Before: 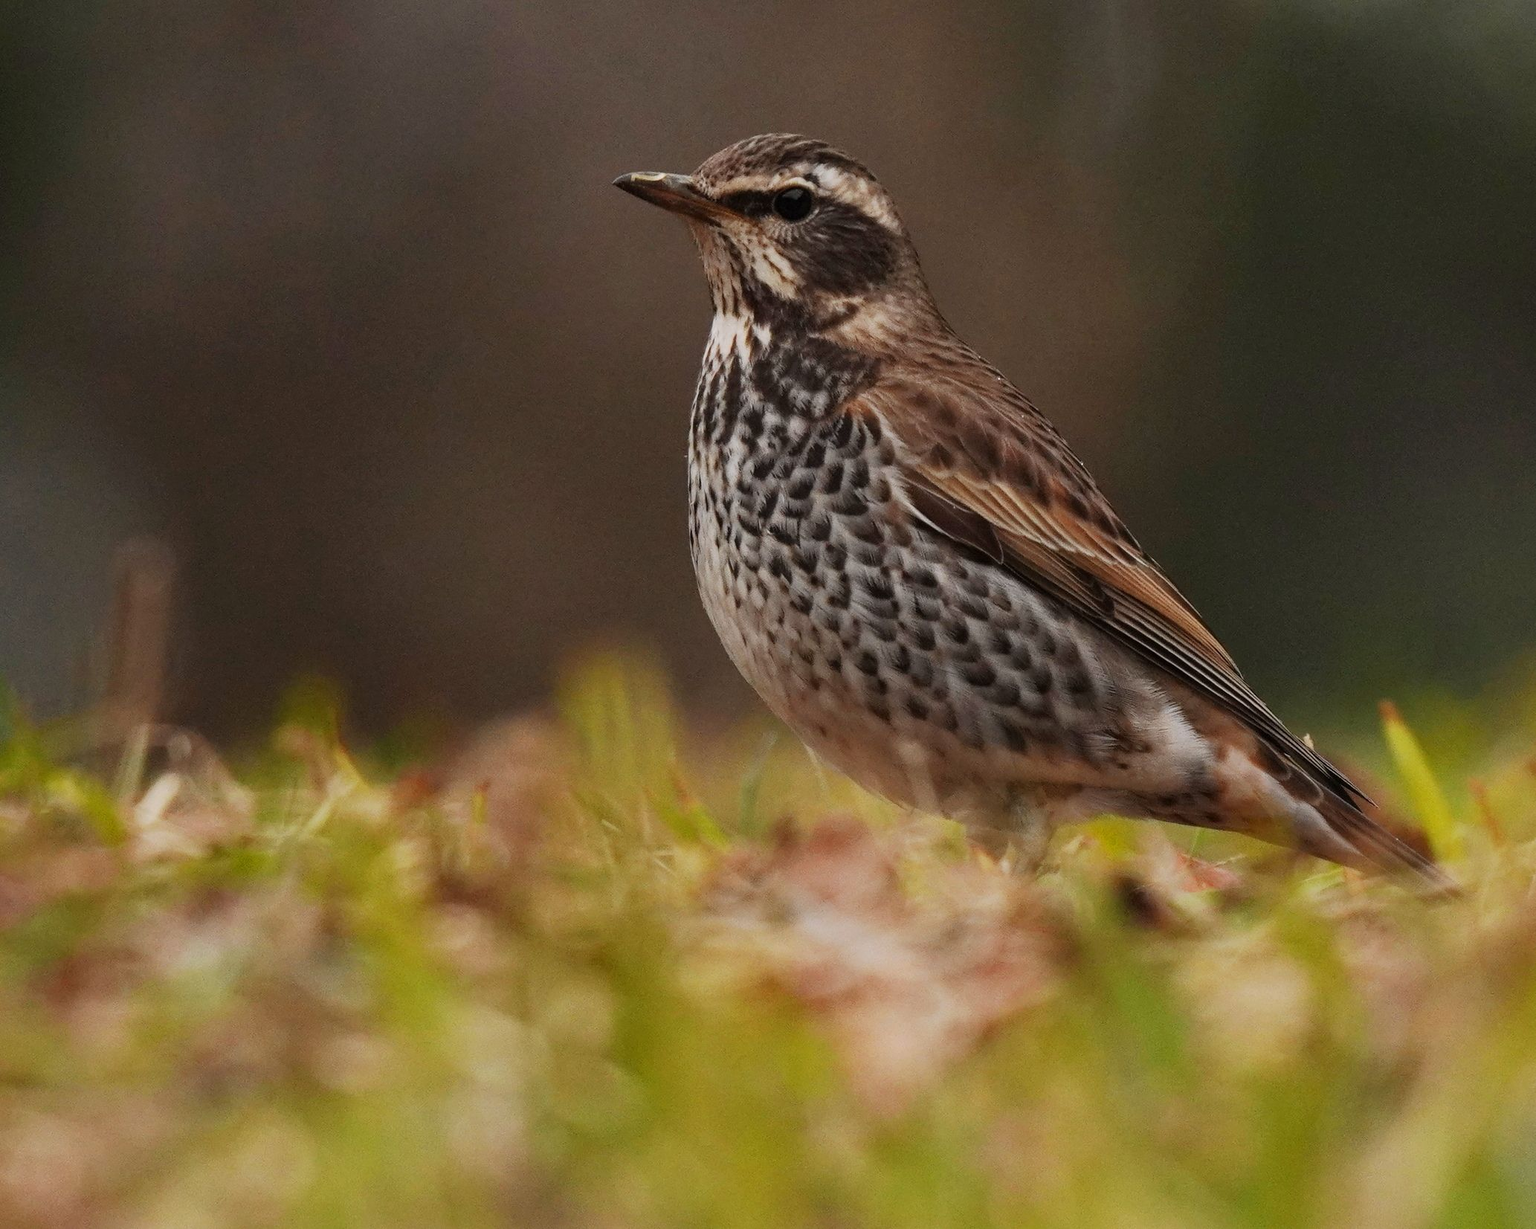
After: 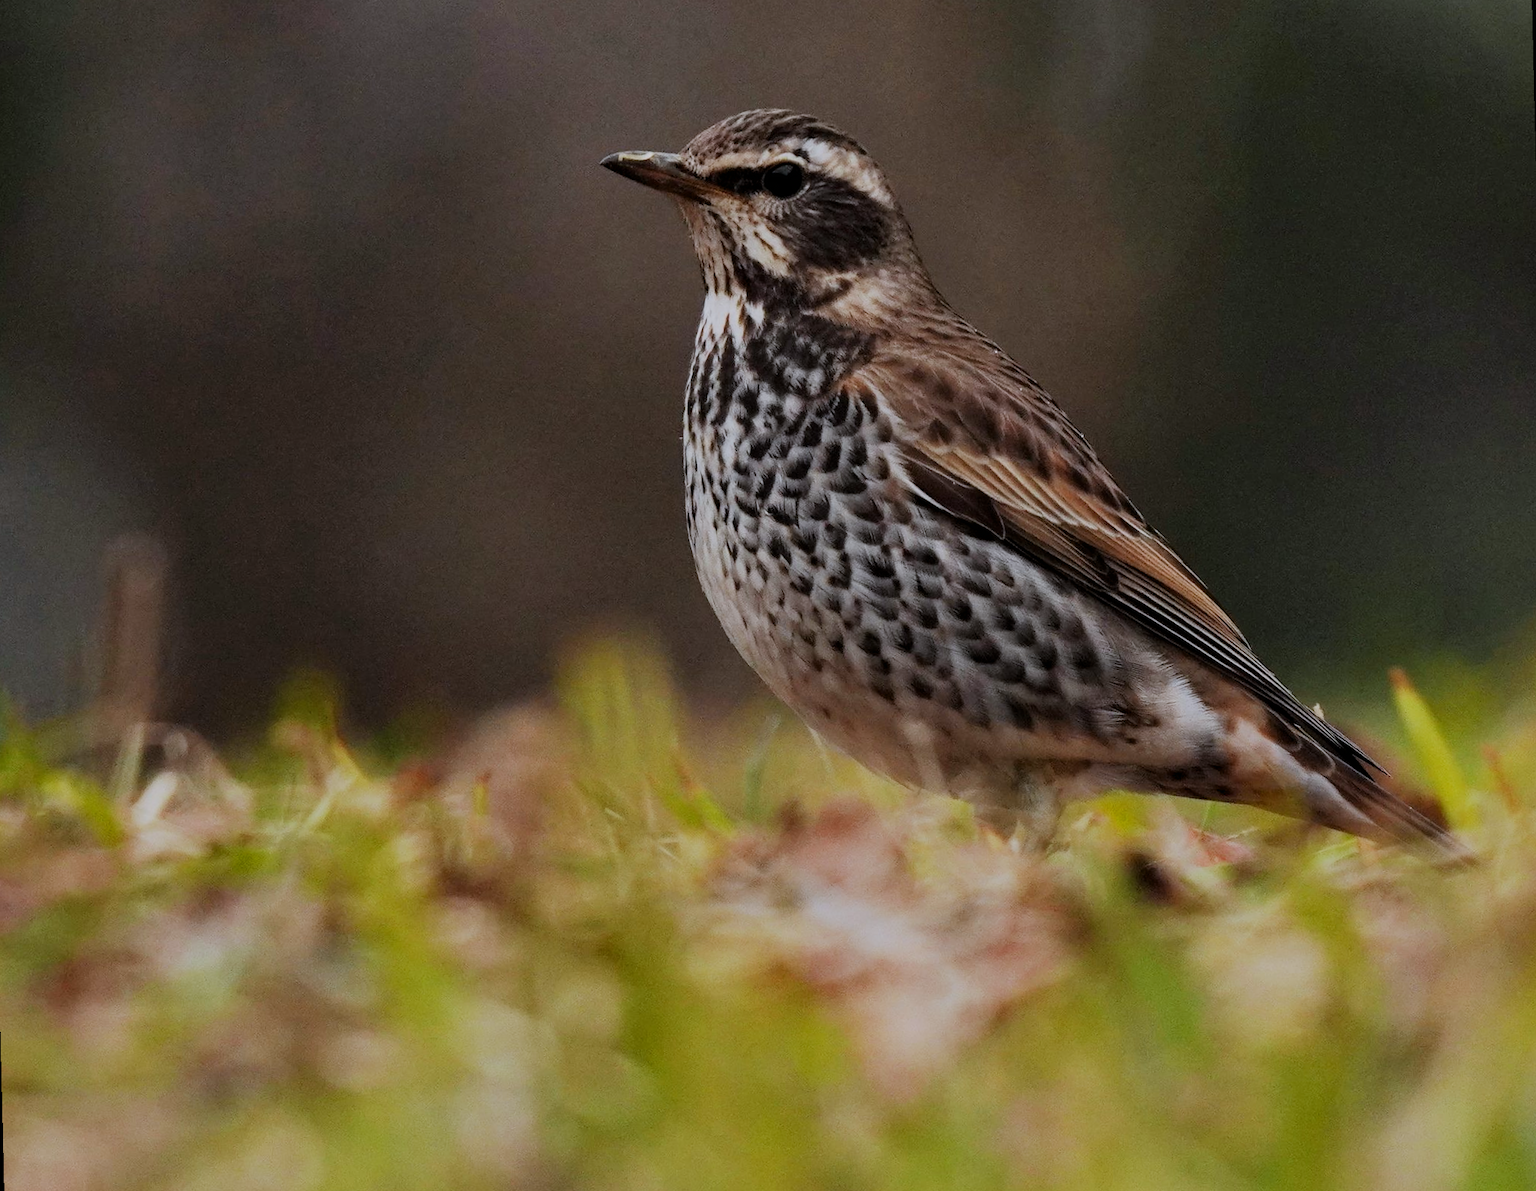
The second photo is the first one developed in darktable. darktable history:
contrast equalizer: octaves 7, y [[0.6 ×6], [0.55 ×6], [0 ×6], [0 ×6], [0 ×6]], mix 0.3
white balance: red 0.954, blue 1.079
filmic rgb: black relative exposure -16 EV, white relative exposure 6.12 EV, hardness 5.22
rotate and perspective: rotation -1.42°, crop left 0.016, crop right 0.984, crop top 0.035, crop bottom 0.965
